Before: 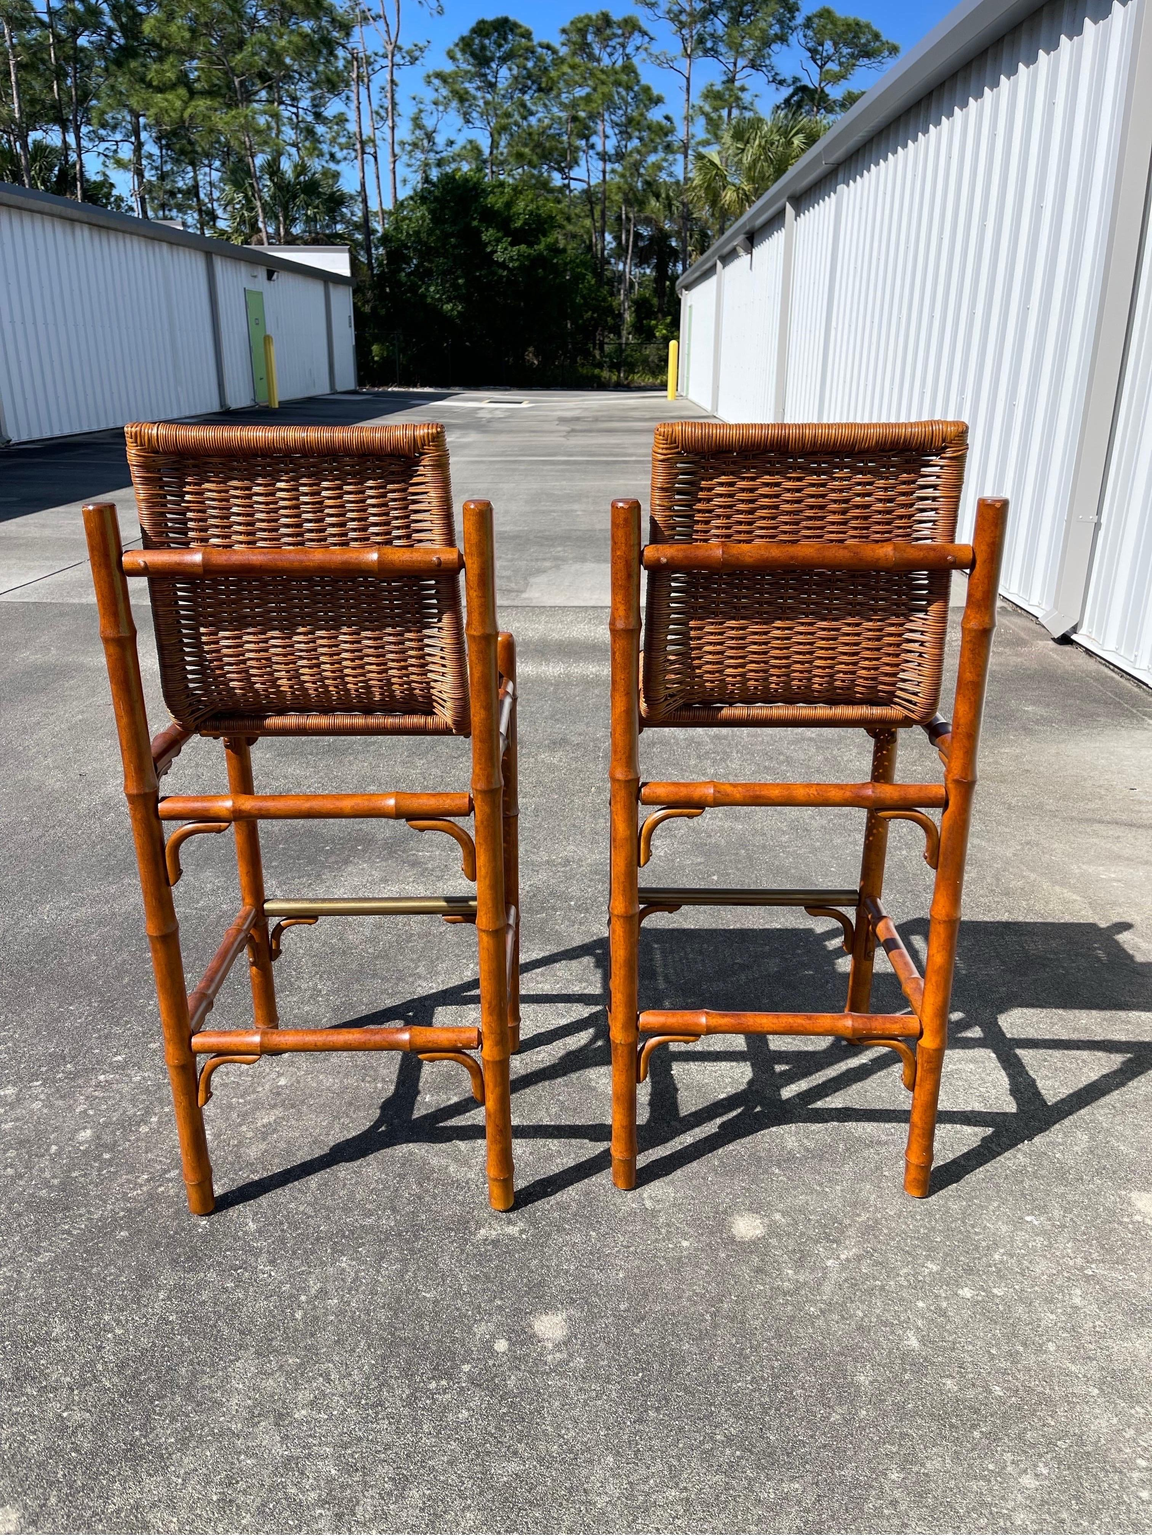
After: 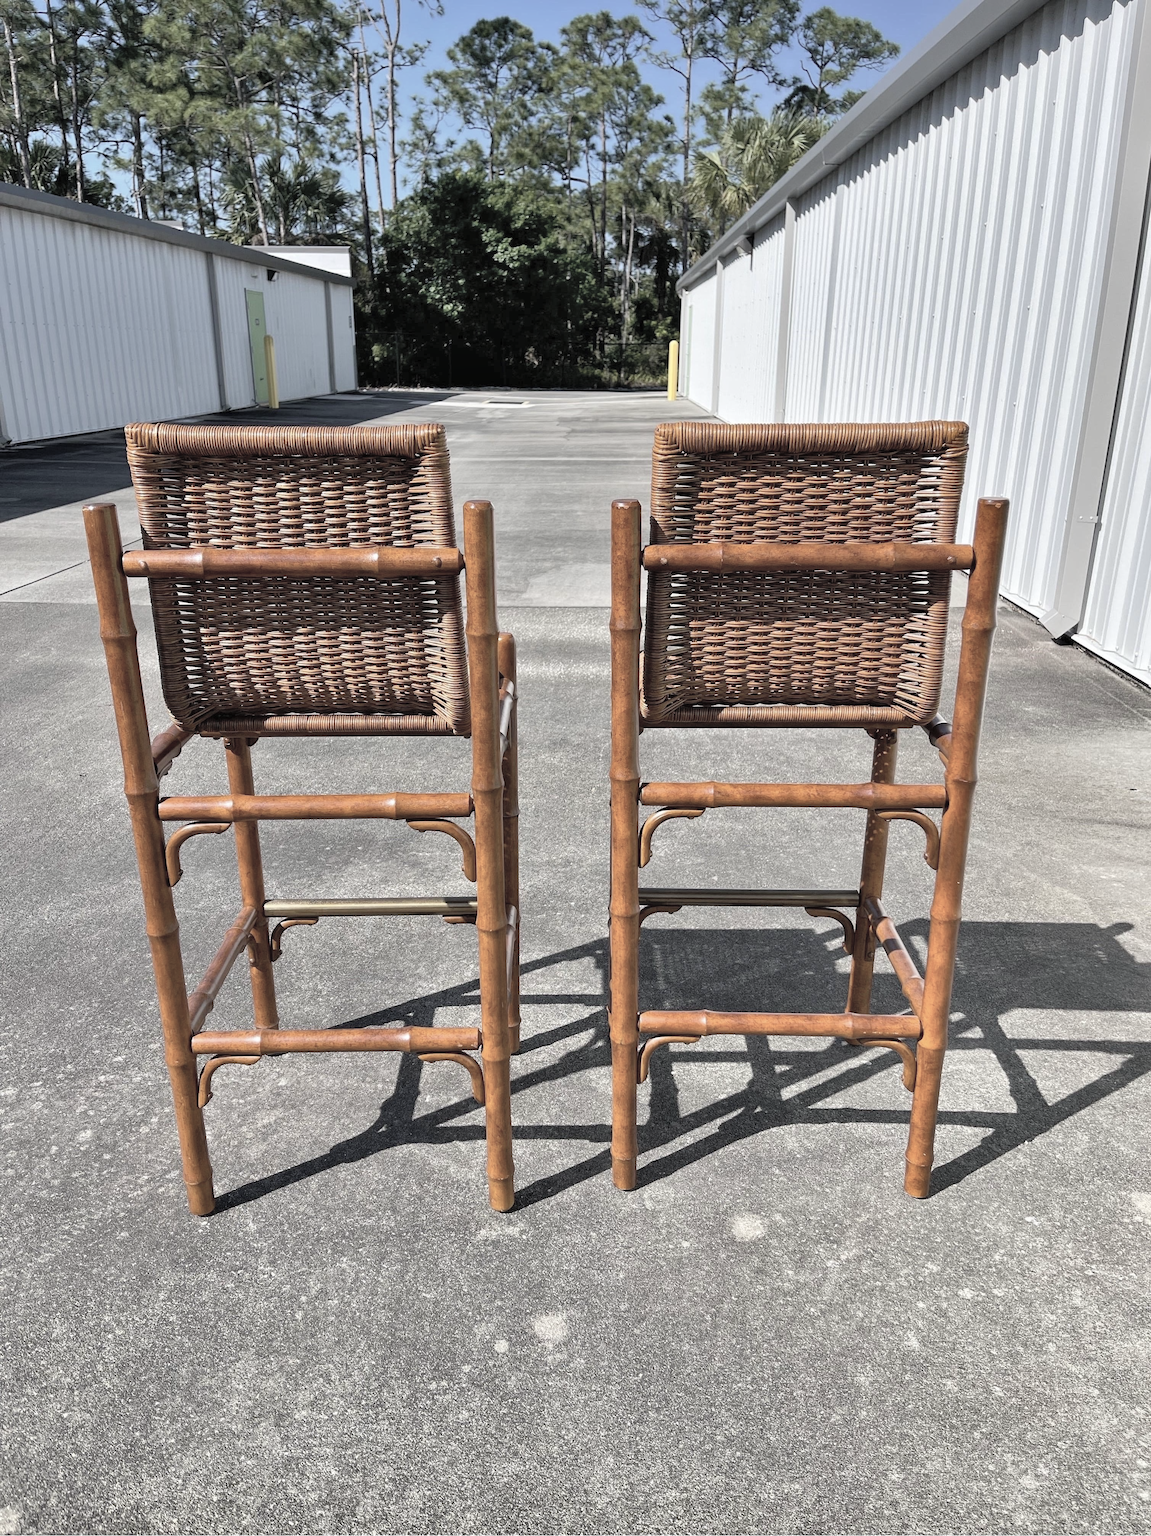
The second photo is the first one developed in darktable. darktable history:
shadows and highlights: low approximation 0.01, soften with gaussian
contrast brightness saturation: brightness 0.18, saturation -0.5
